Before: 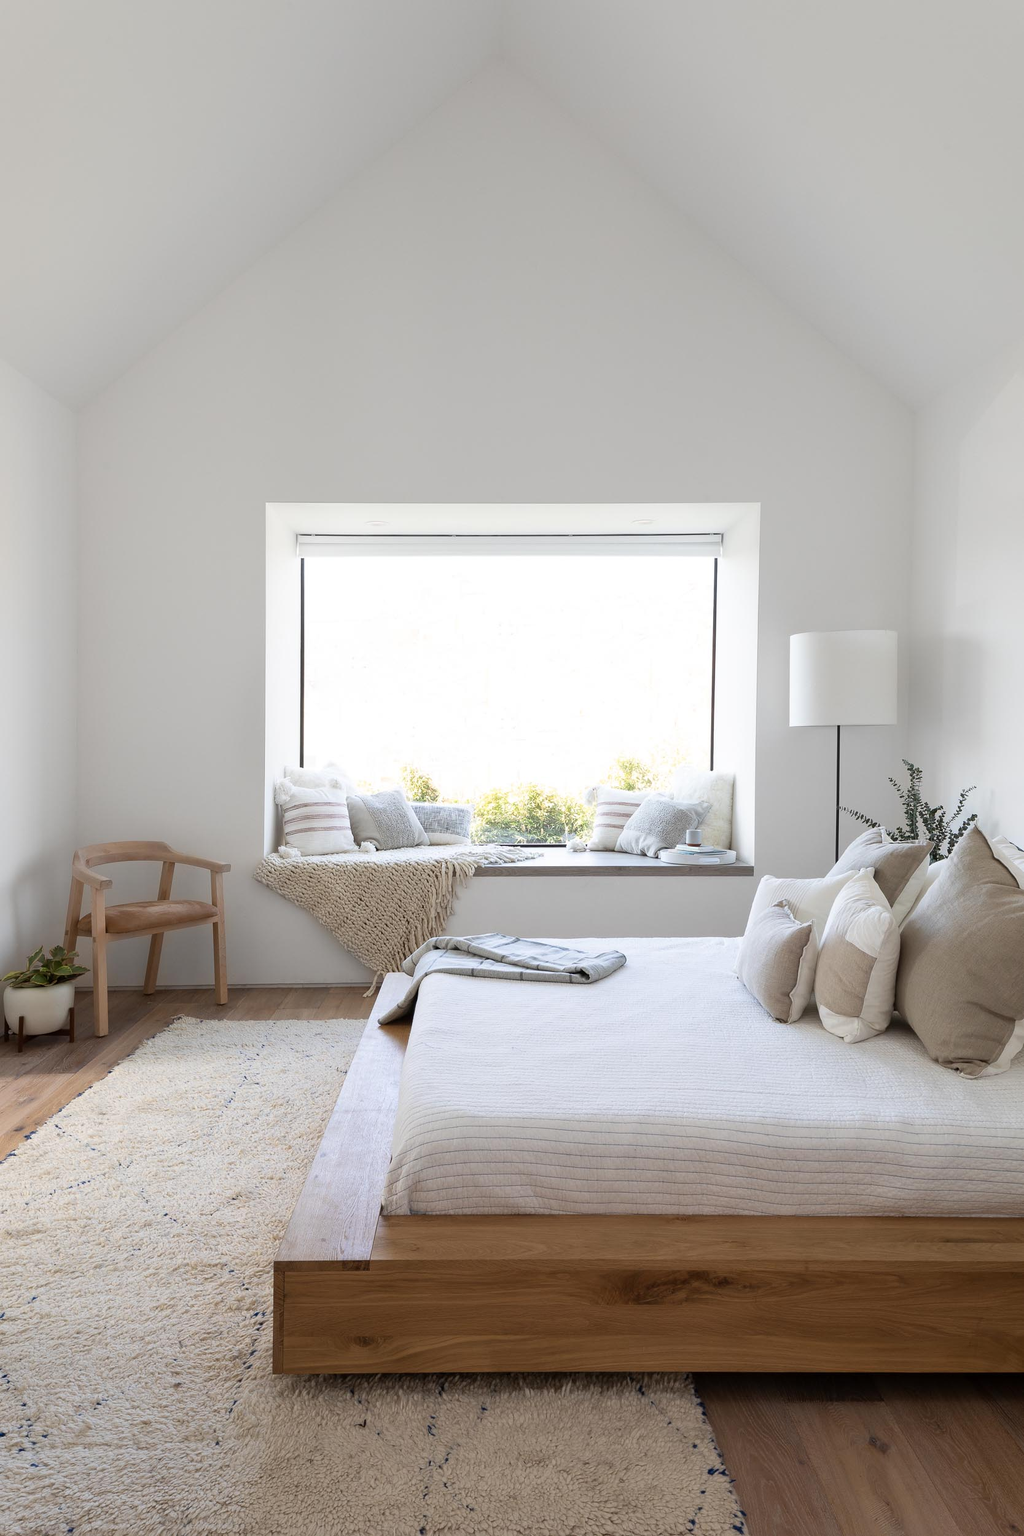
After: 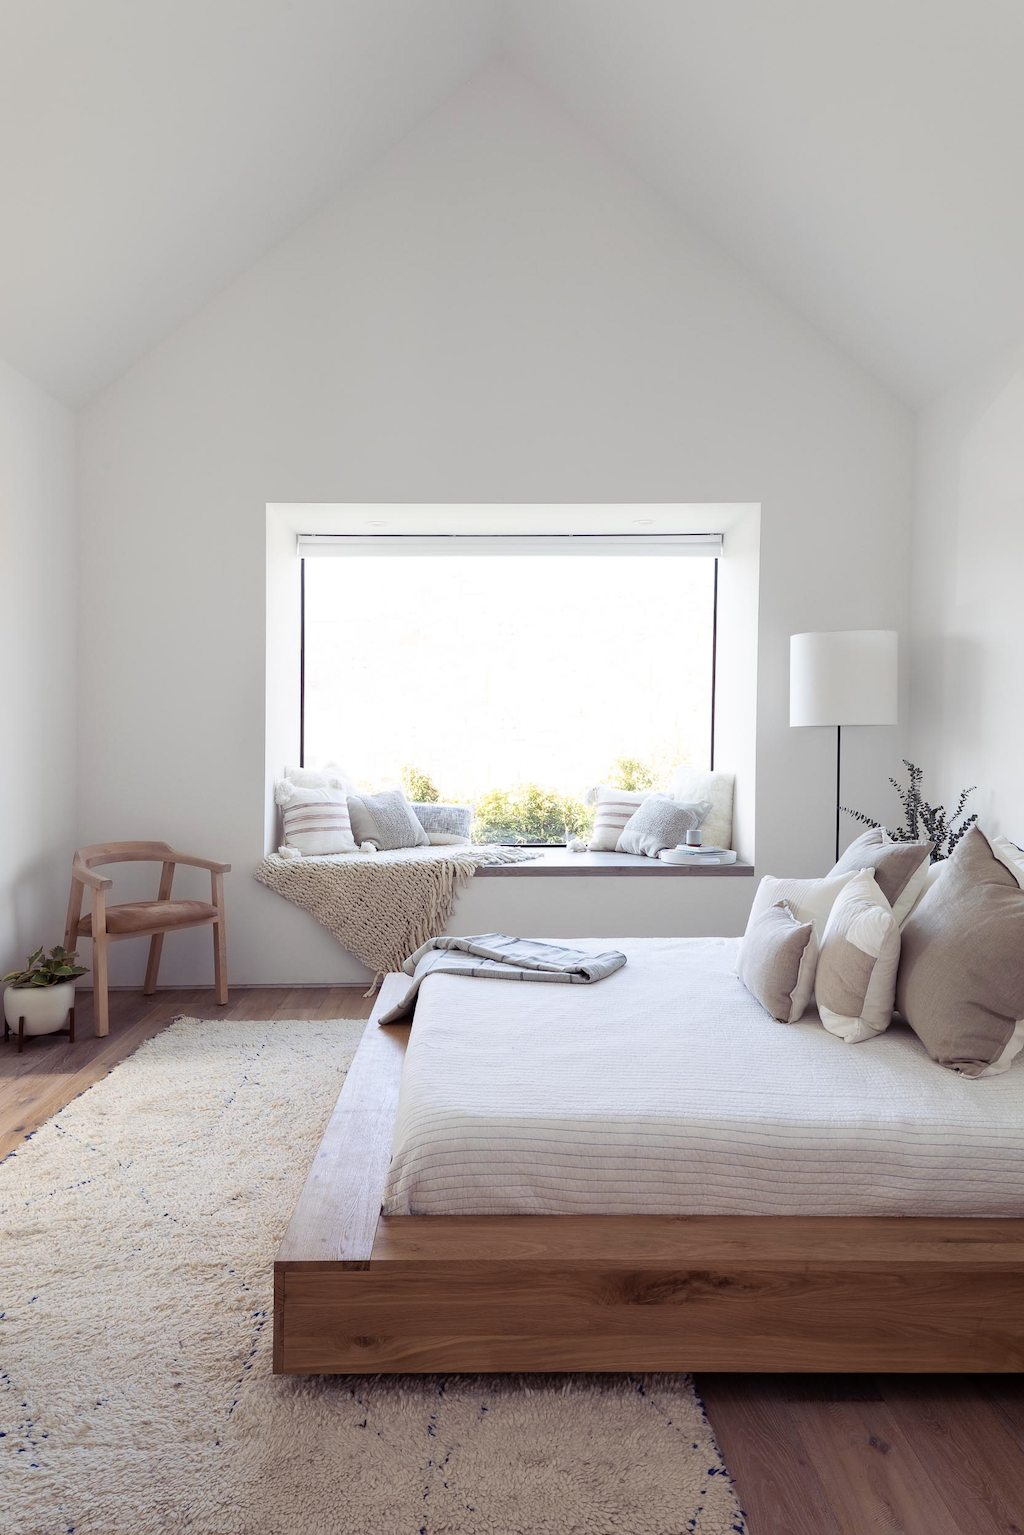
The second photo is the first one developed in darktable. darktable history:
color balance rgb: shadows lift › luminance -21.562%, shadows lift › chroma 9.163%, shadows lift › hue 284.5°, linear chroma grading › global chroma -14.363%, perceptual saturation grading › global saturation 0.741%, global vibrance 20%
